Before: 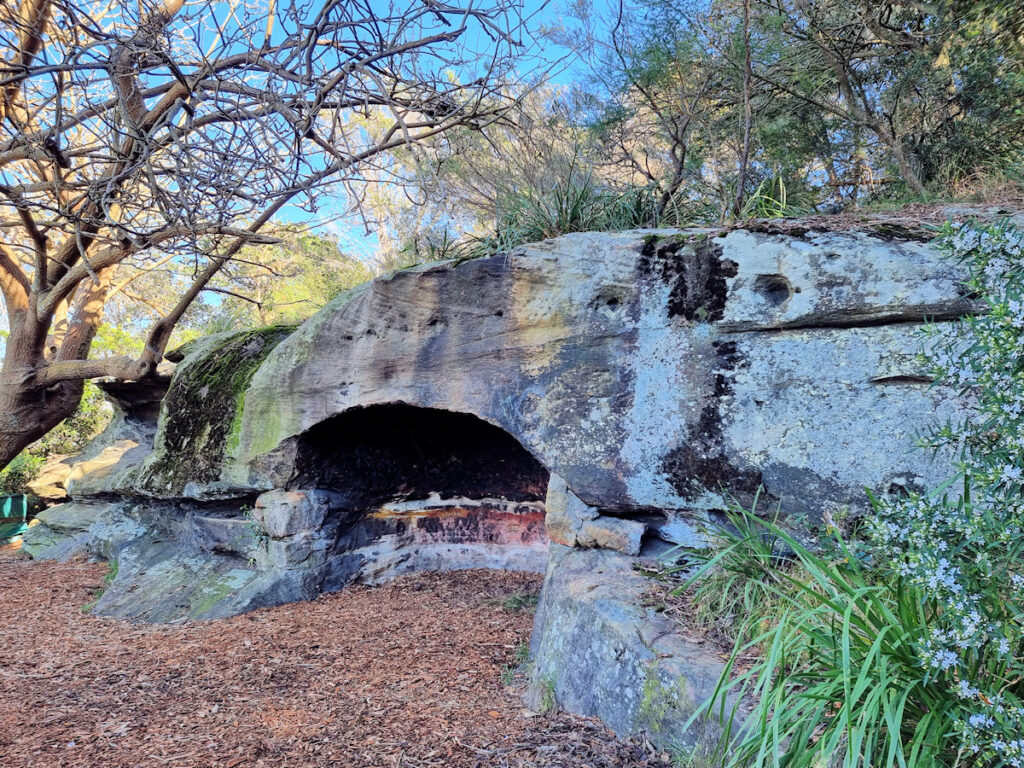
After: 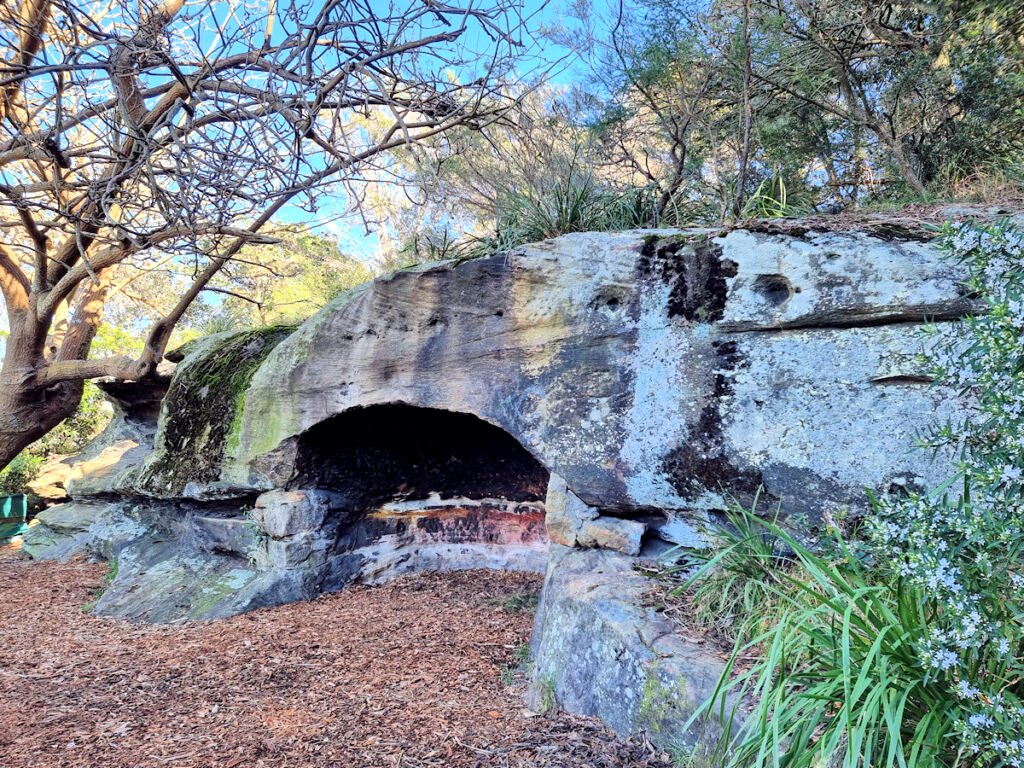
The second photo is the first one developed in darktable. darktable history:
local contrast: mode bilateral grid, contrast 25, coarseness 50, detail 123%, midtone range 0.2
white balance: emerald 1
exposure: black level correction 0, exposure 0.2 EV, compensate exposure bias true, compensate highlight preservation false
